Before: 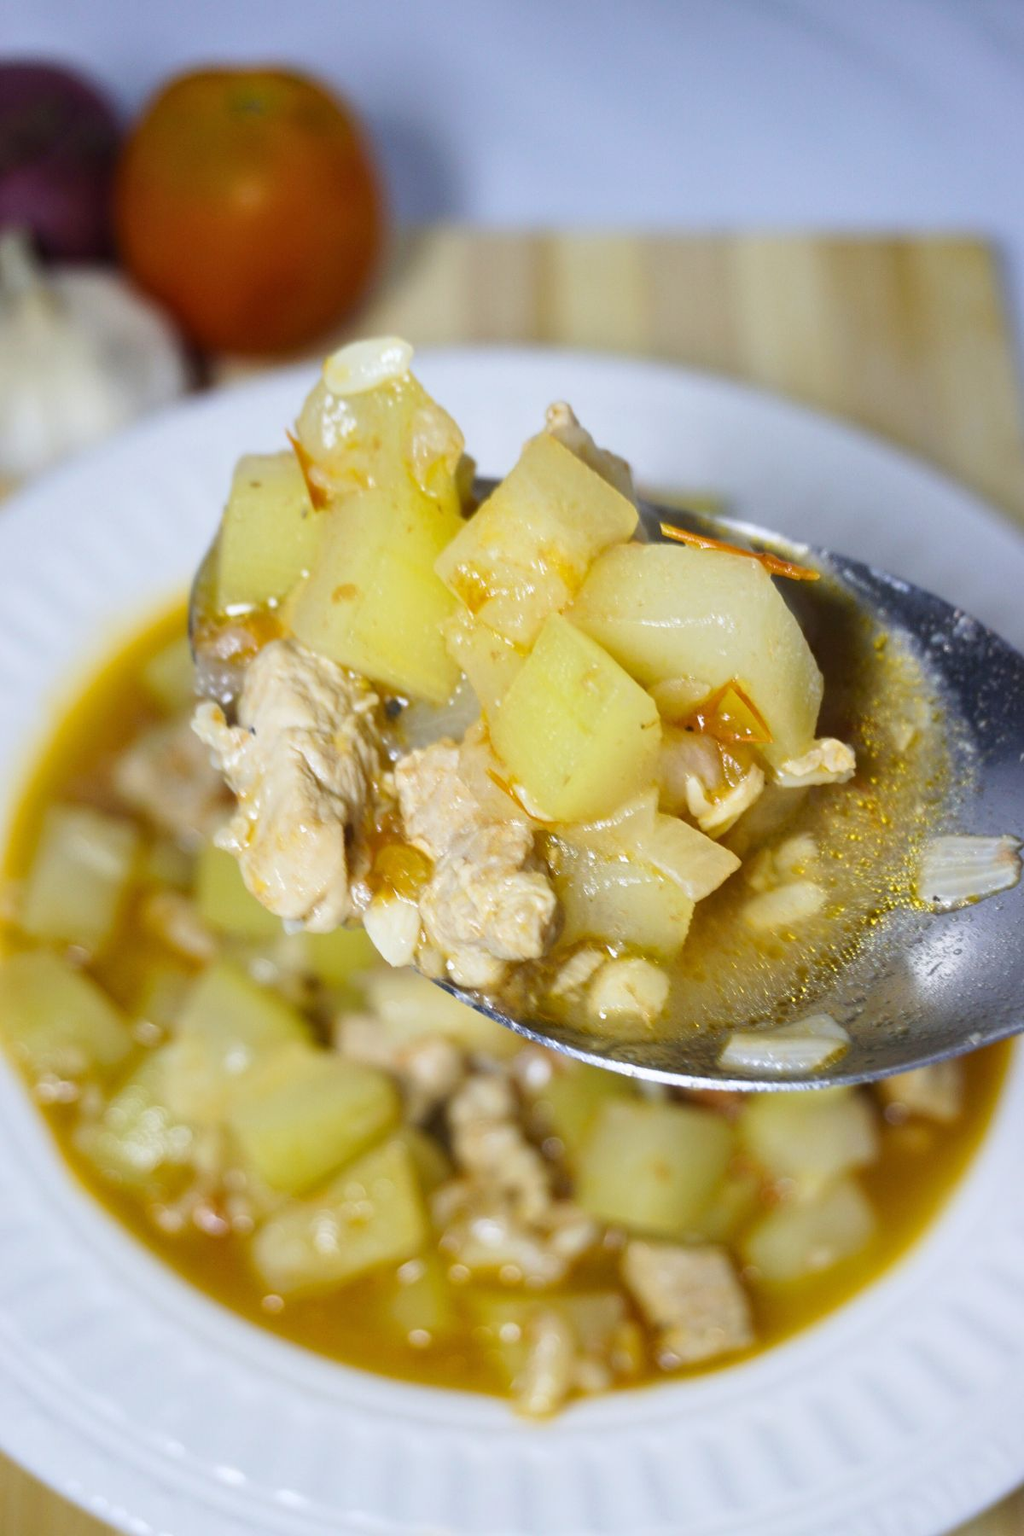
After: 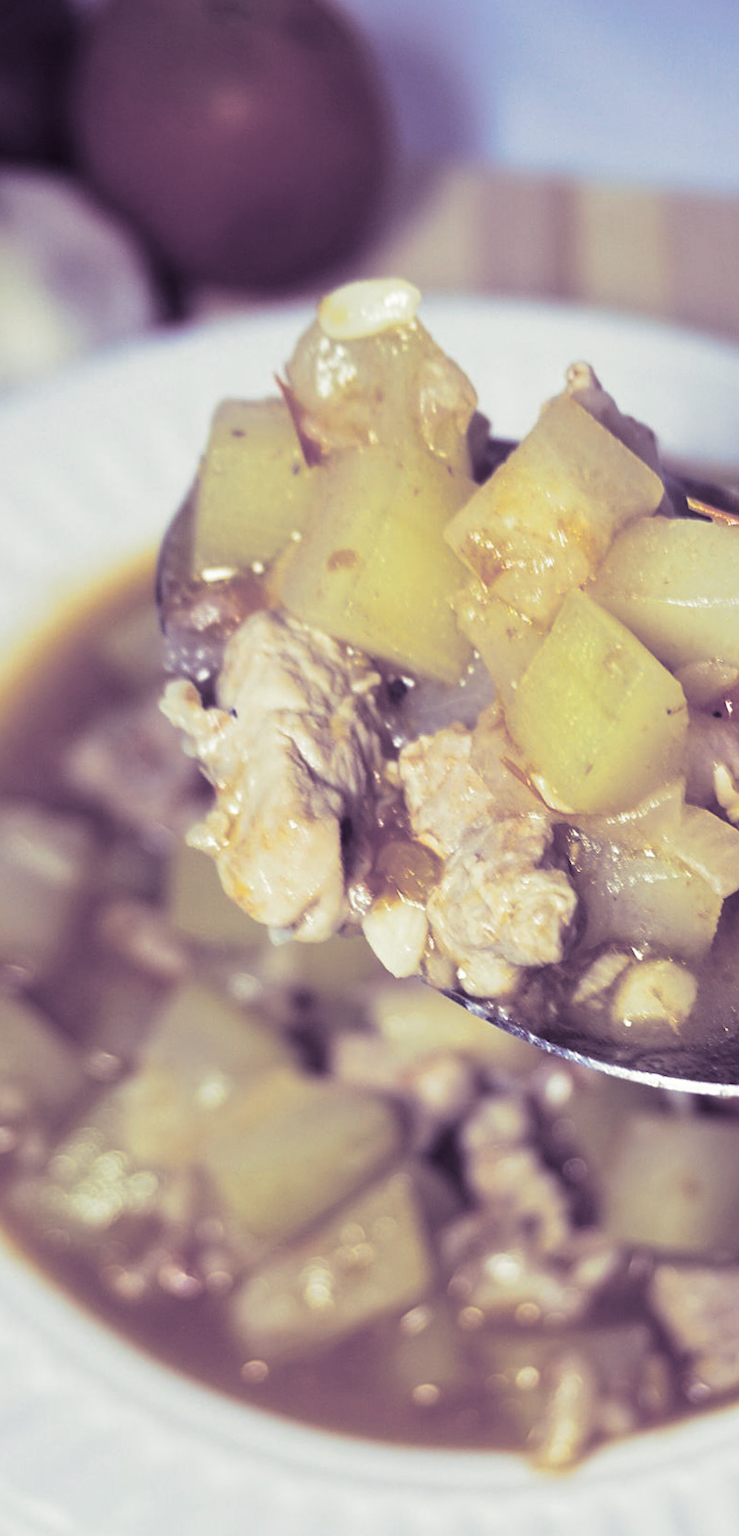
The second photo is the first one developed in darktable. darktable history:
crop and rotate: left 6.617%, right 26.717%
sharpen: amount 0.2
split-toning: shadows › hue 266.4°, shadows › saturation 0.4, highlights › hue 61.2°, highlights › saturation 0.3, compress 0%
rotate and perspective: rotation -0.013°, lens shift (vertical) -0.027, lens shift (horizontal) 0.178, crop left 0.016, crop right 0.989, crop top 0.082, crop bottom 0.918
